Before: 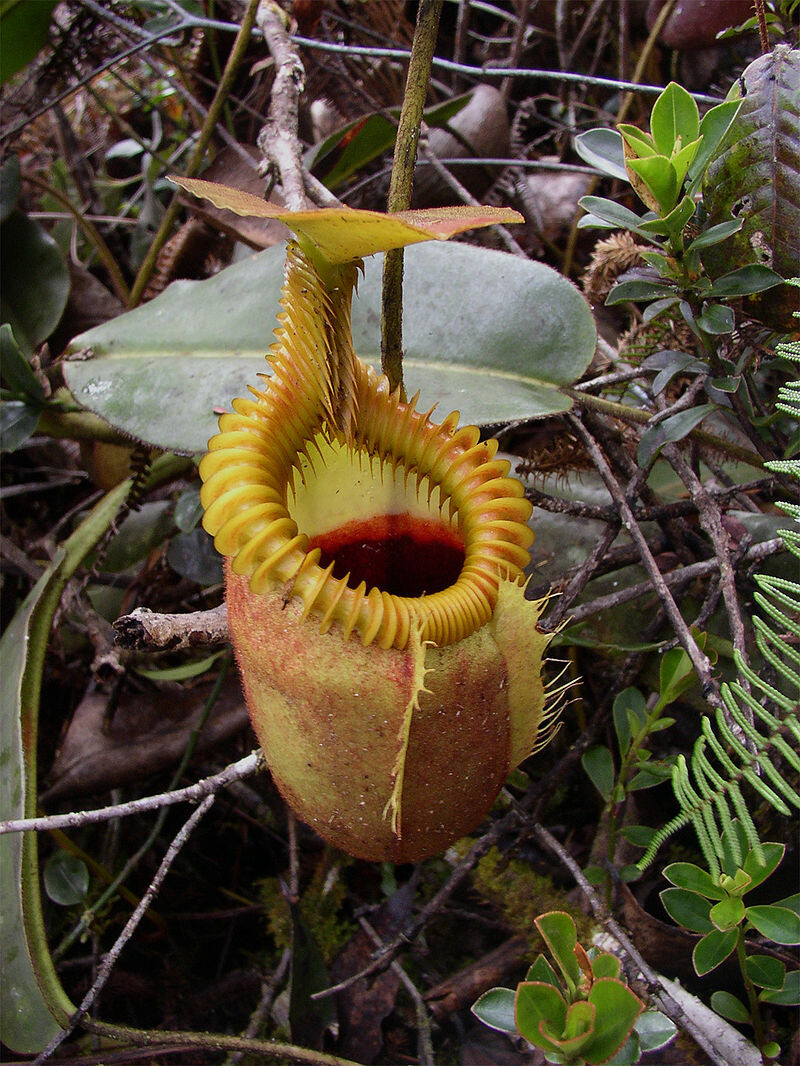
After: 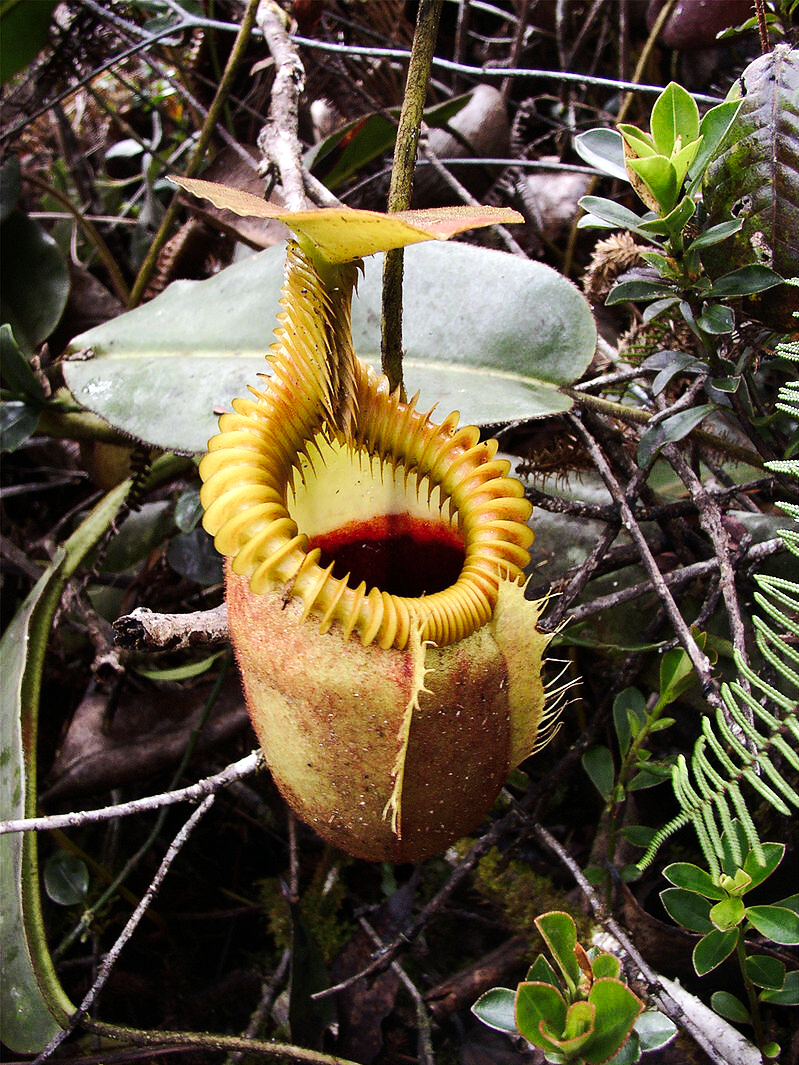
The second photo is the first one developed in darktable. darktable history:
contrast brightness saturation: saturation -0.066
tone curve: curves: ch0 [(0, 0) (0.239, 0.248) (0.508, 0.606) (0.828, 0.878) (1, 1)]; ch1 [(0, 0) (0.401, 0.42) (0.442, 0.47) (0.492, 0.498) (0.511, 0.516) (0.555, 0.586) (0.681, 0.739) (1, 1)]; ch2 [(0, 0) (0.411, 0.433) (0.5, 0.504) (0.545, 0.574) (1, 1)], preserve colors none
crop: left 0.011%
tone equalizer: -8 EV -0.725 EV, -7 EV -0.721 EV, -6 EV -0.562 EV, -5 EV -0.403 EV, -3 EV 0.389 EV, -2 EV 0.6 EV, -1 EV 0.677 EV, +0 EV 0.767 EV, edges refinement/feathering 500, mask exposure compensation -1.57 EV, preserve details no
